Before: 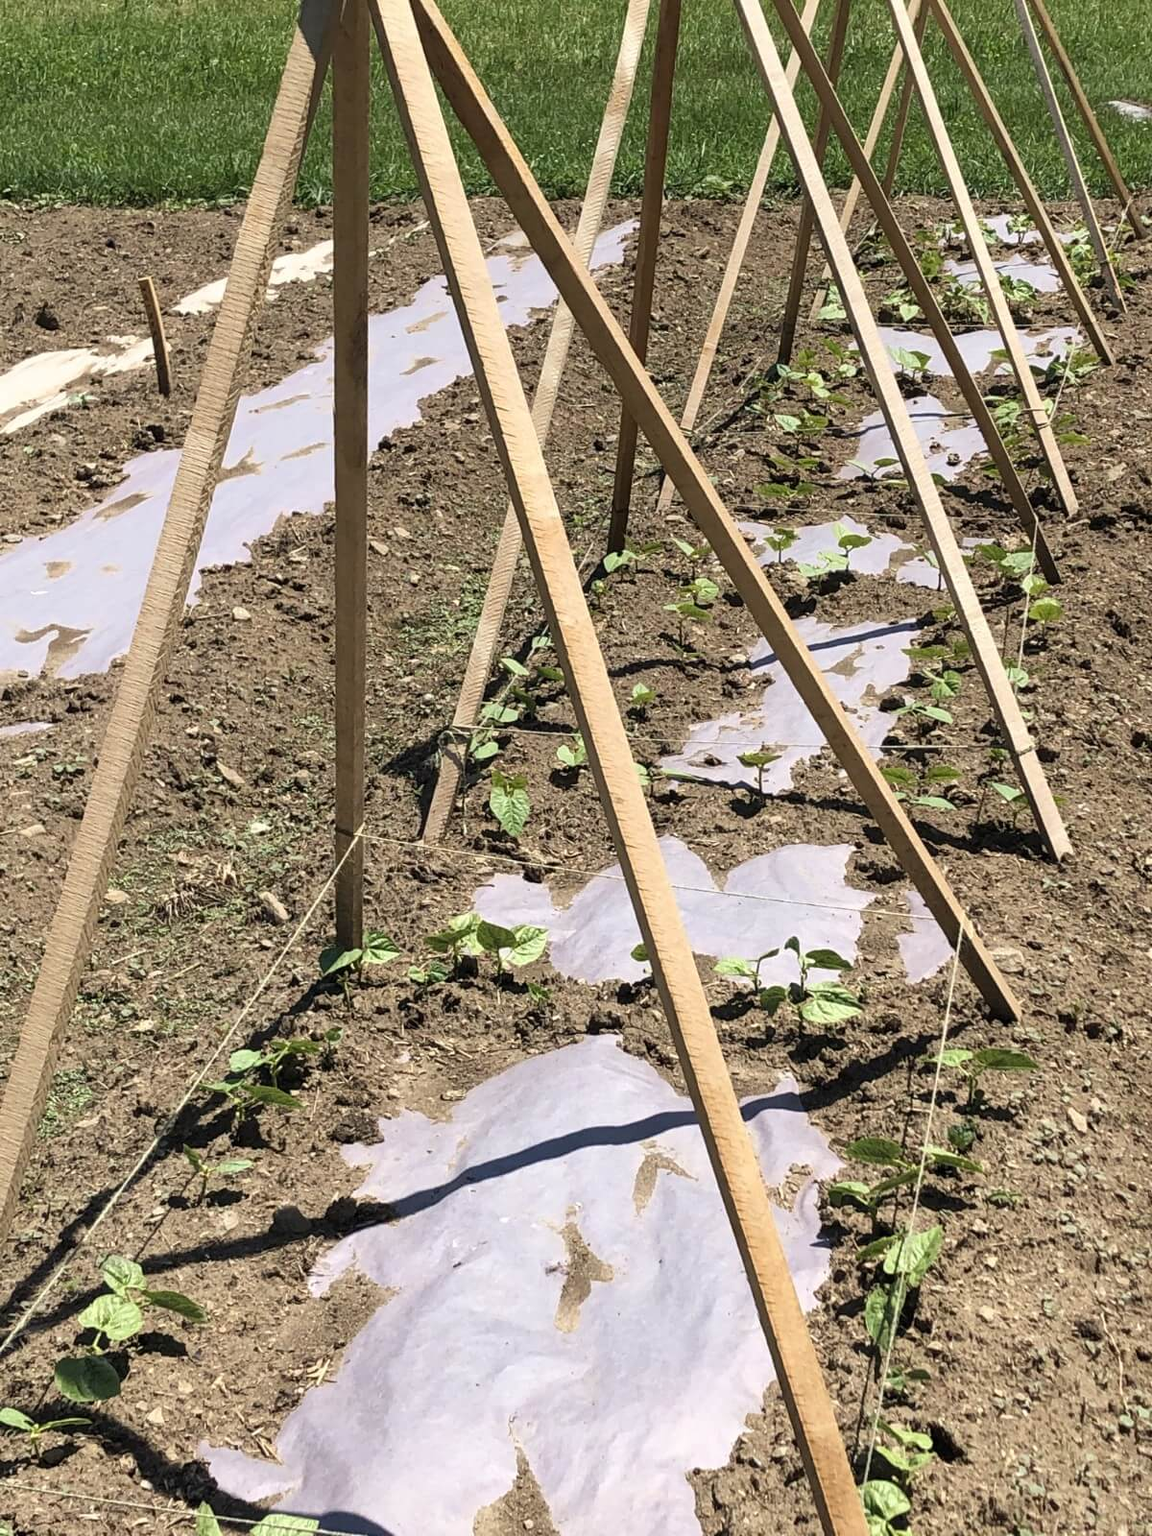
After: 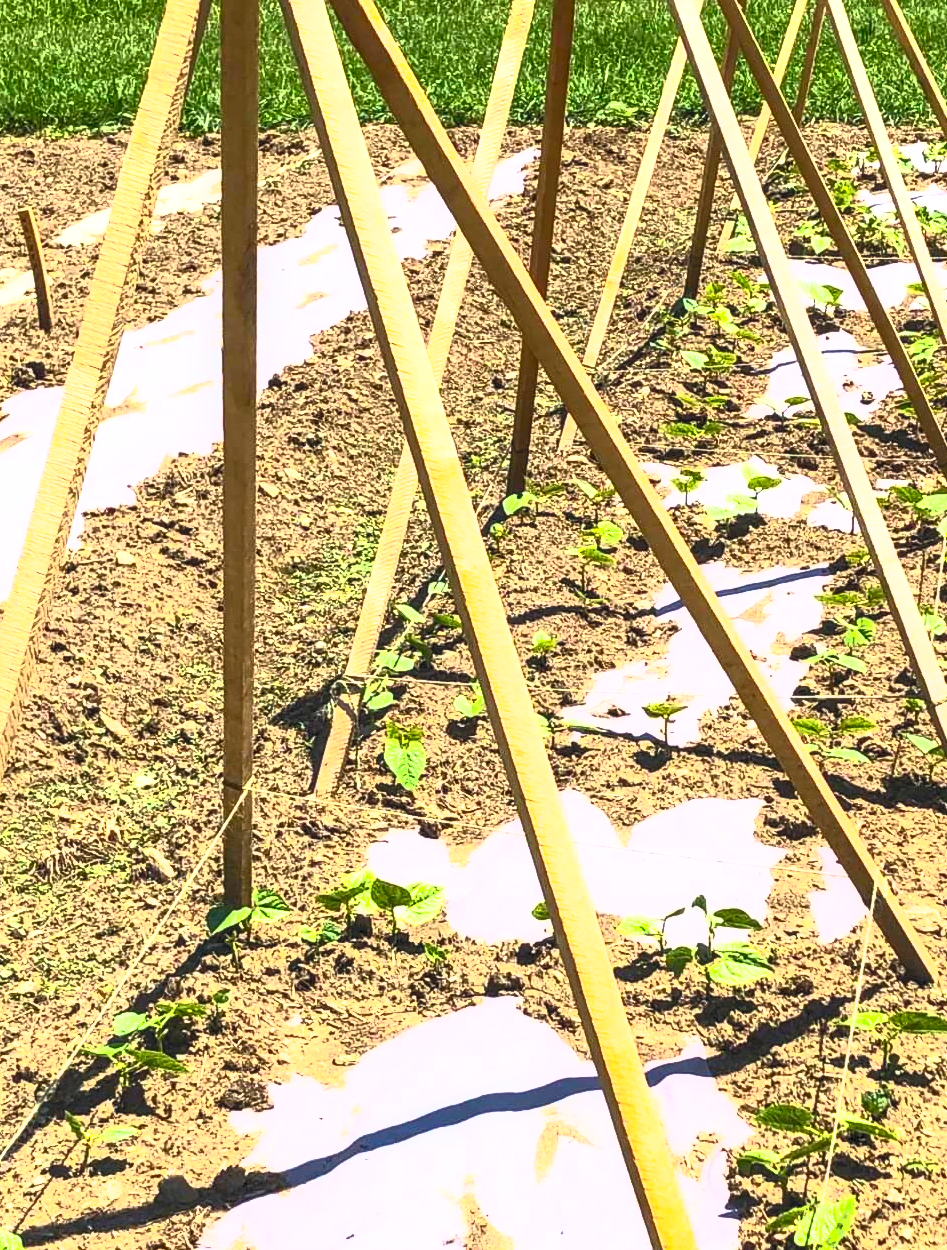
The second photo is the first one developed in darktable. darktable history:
crop and rotate: left 10.578%, top 5.123%, right 10.482%, bottom 16.732%
contrast brightness saturation: contrast 0.987, brightness 0.988, saturation 0.997
local contrast: on, module defaults
base curve: curves: ch0 [(0, 0) (0.257, 0.25) (0.482, 0.586) (0.757, 0.871) (1, 1)], preserve colors none
